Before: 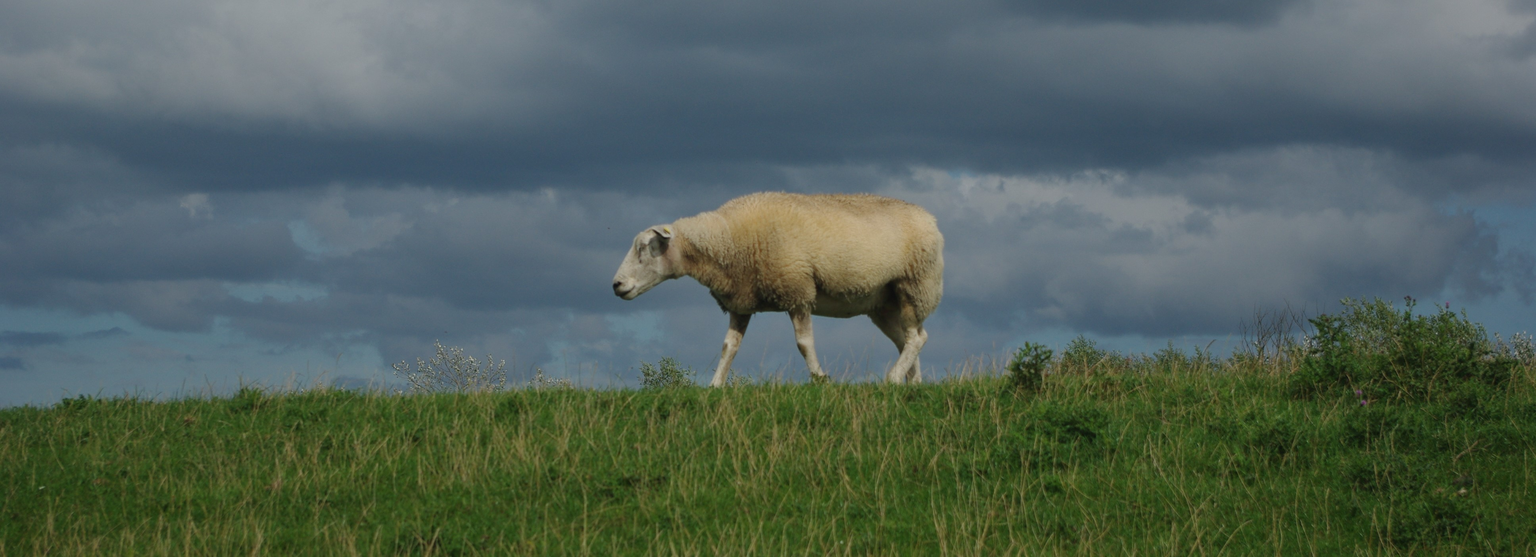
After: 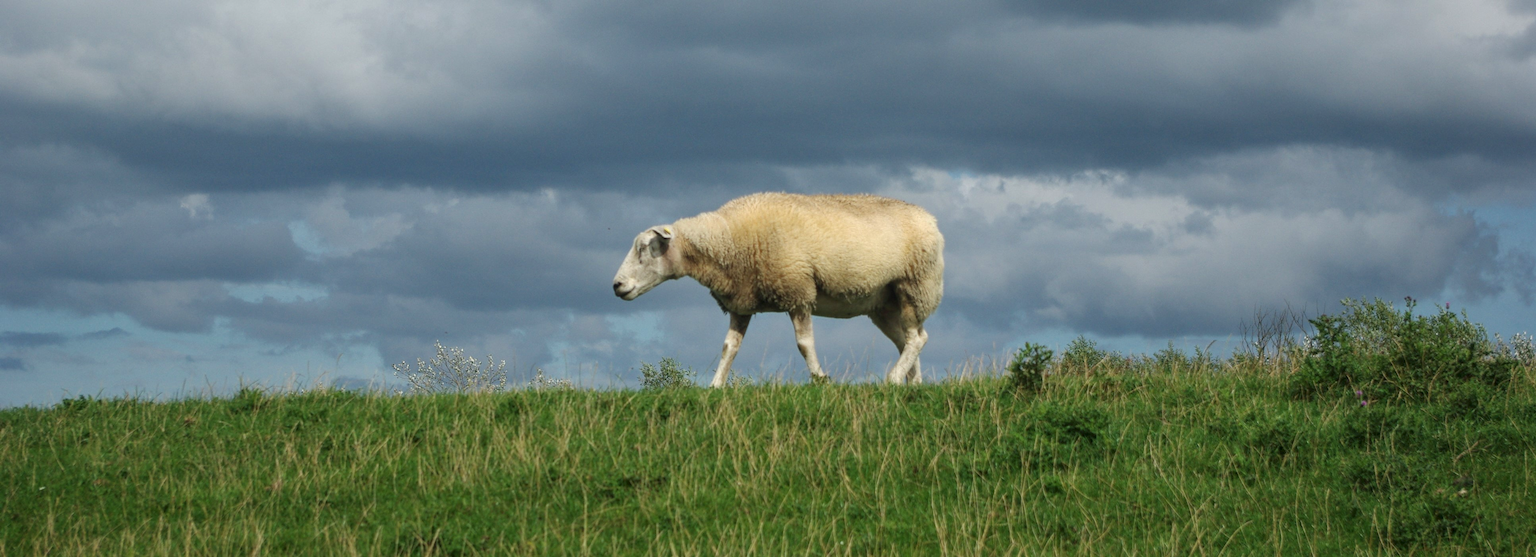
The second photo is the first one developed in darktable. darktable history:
exposure: exposure 0.641 EV, compensate highlight preservation false
local contrast: on, module defaults
